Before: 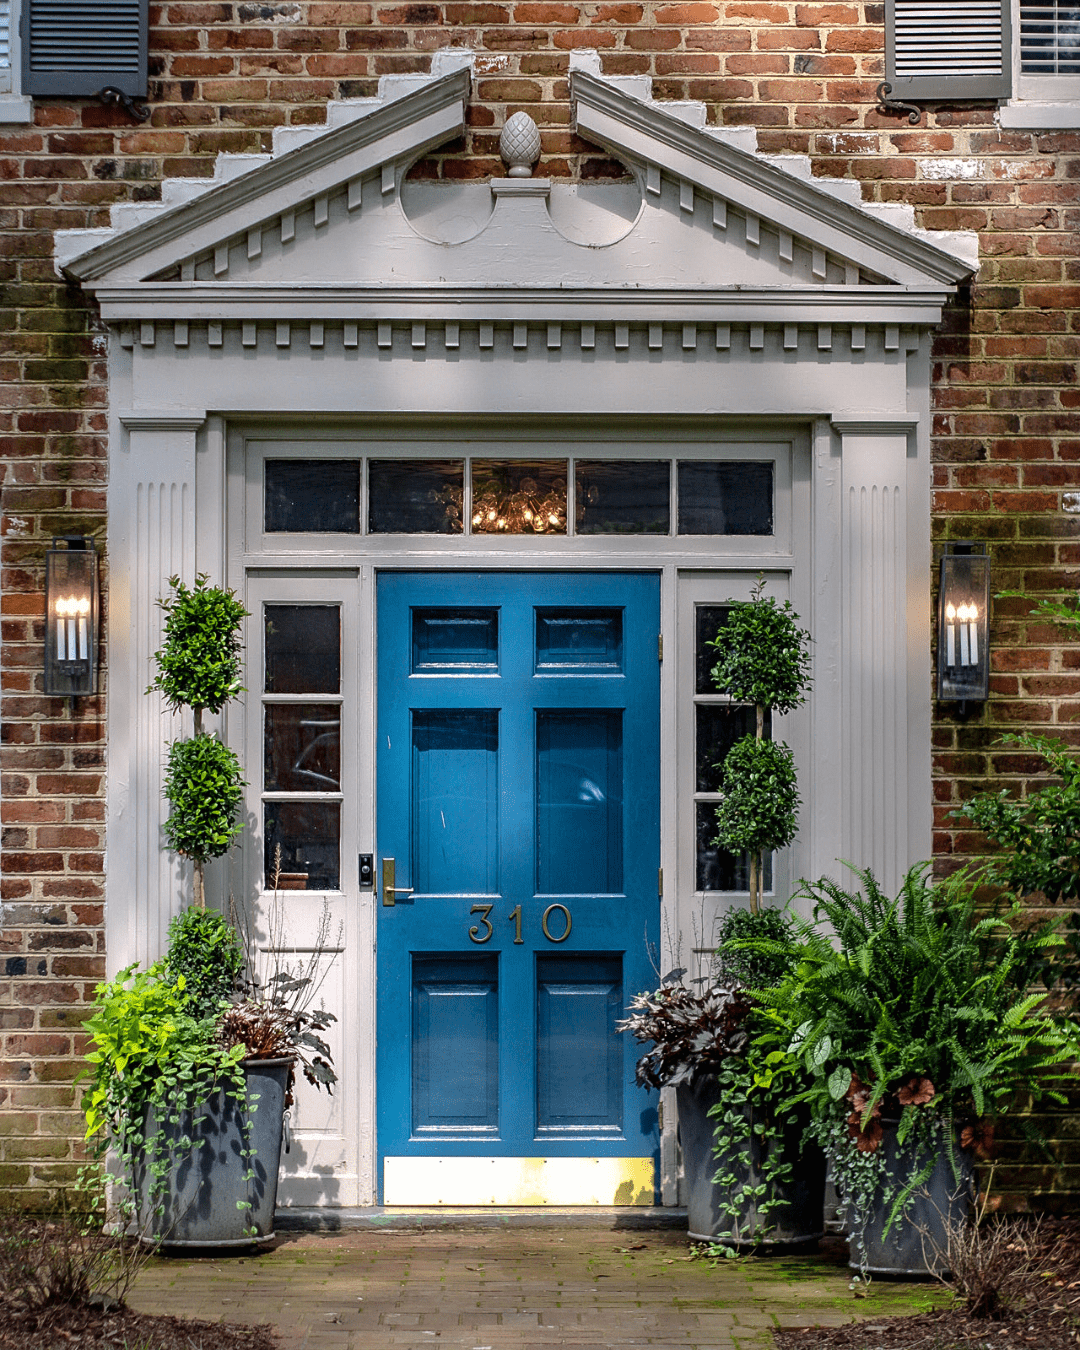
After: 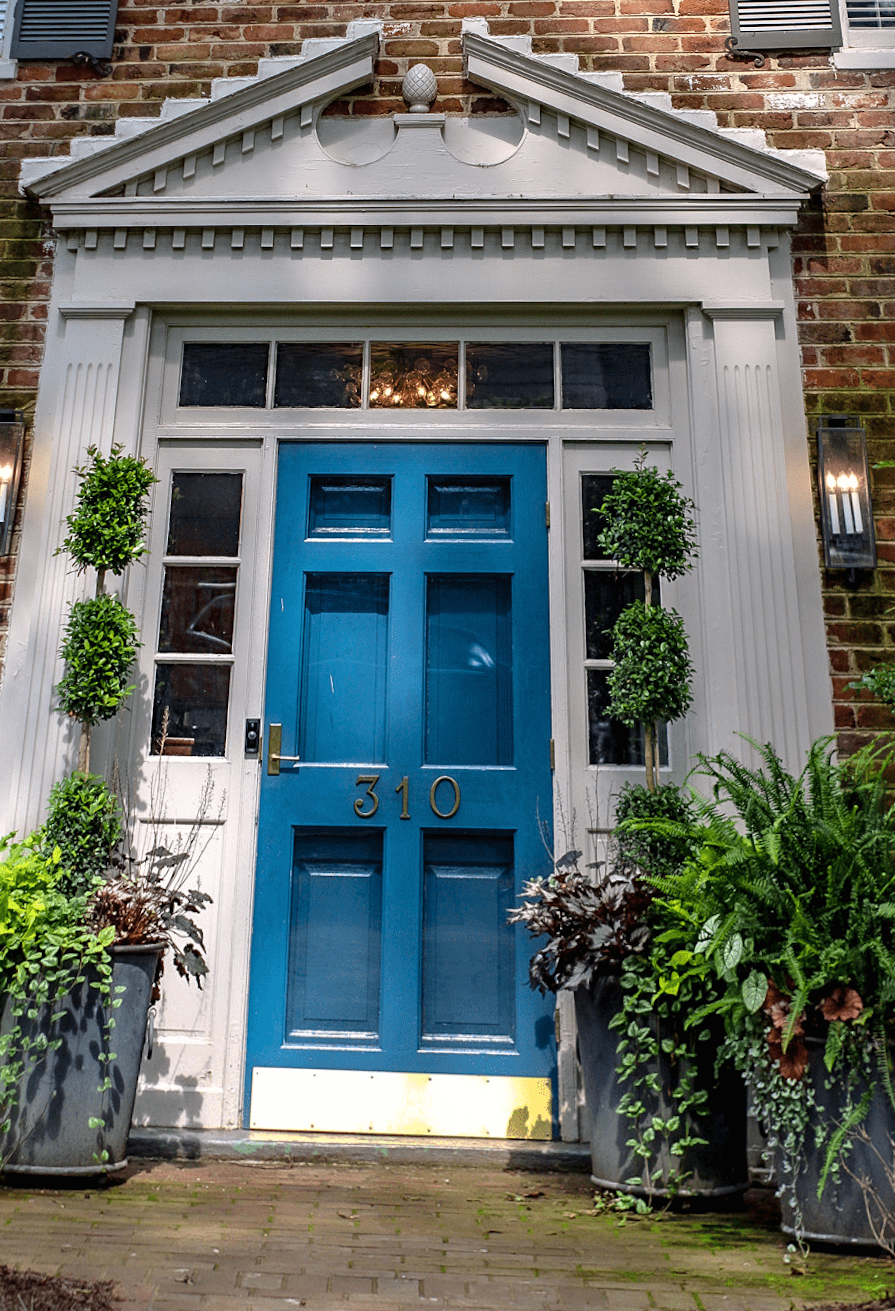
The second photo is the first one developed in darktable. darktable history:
shadows and highlights: shadows 0, highlights 40
rotate and perspective: rotation 0.72°, lens shift (vertical) -0.352, lens shift (horizontal) -0.051, crop left 0.152, crop right 0.859, crop top 0.019, crop bottom 0.964
